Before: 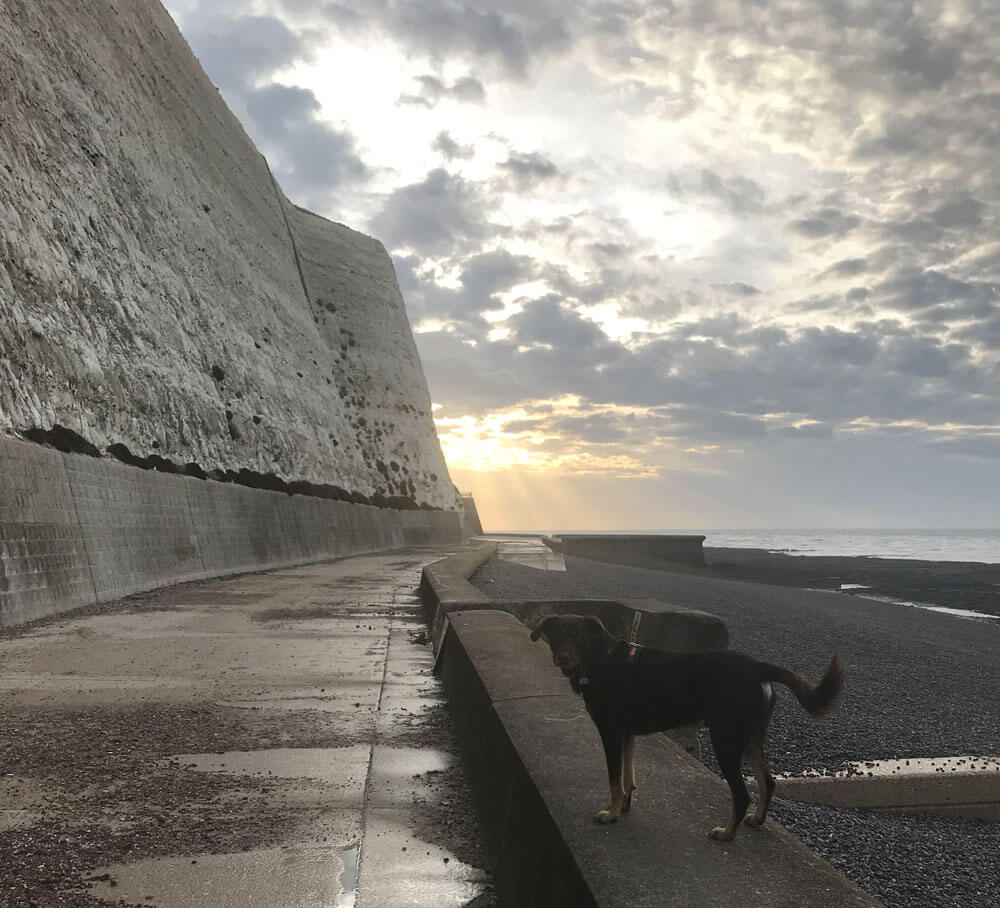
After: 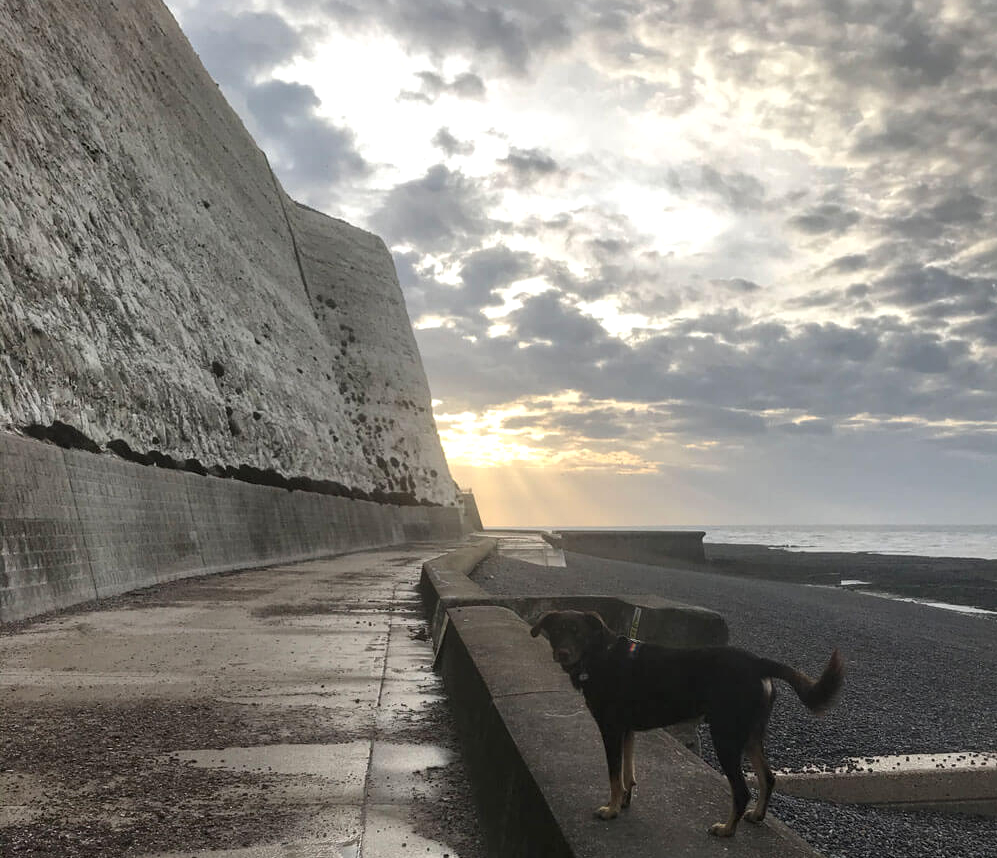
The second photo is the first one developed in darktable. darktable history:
local contrast: on, module defaults
crop: top 0.448%, right 0.264%, bottom 5.045%
